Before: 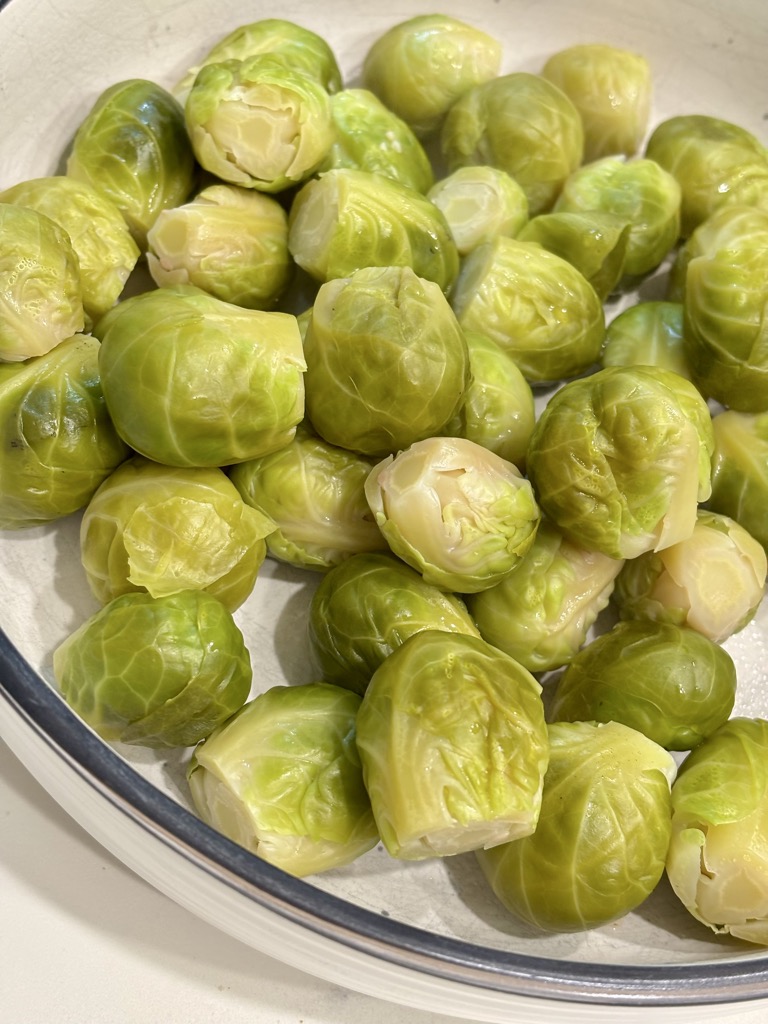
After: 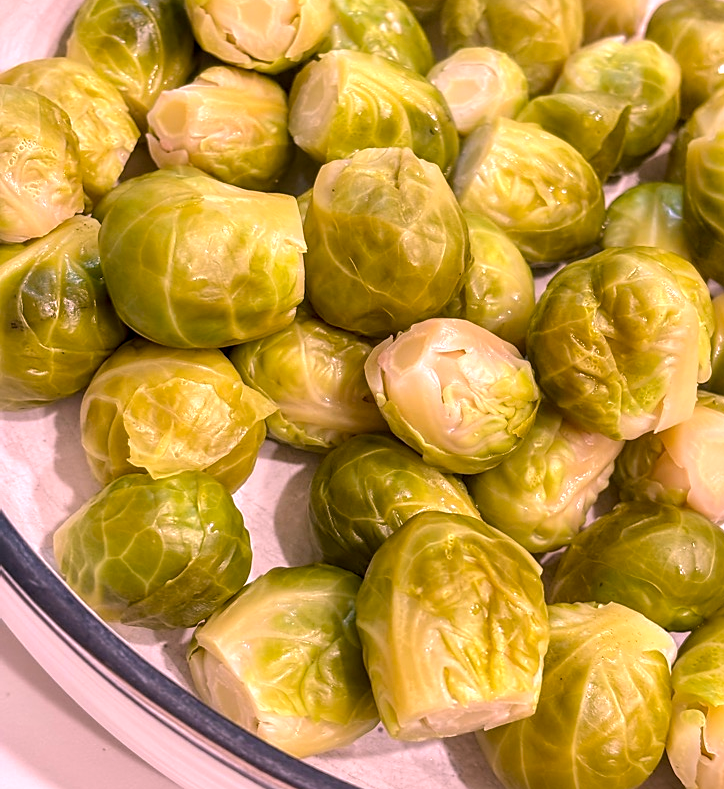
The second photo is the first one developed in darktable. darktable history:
crop and rotate: angle 0.03°, top 11.643%, right 5.651%, bottom 11.189%
local contrast: detail 130%
sharpen: radius 1.864, amount 0.398, threshold 1.271
white balance: red 1.188, blue 1.11
